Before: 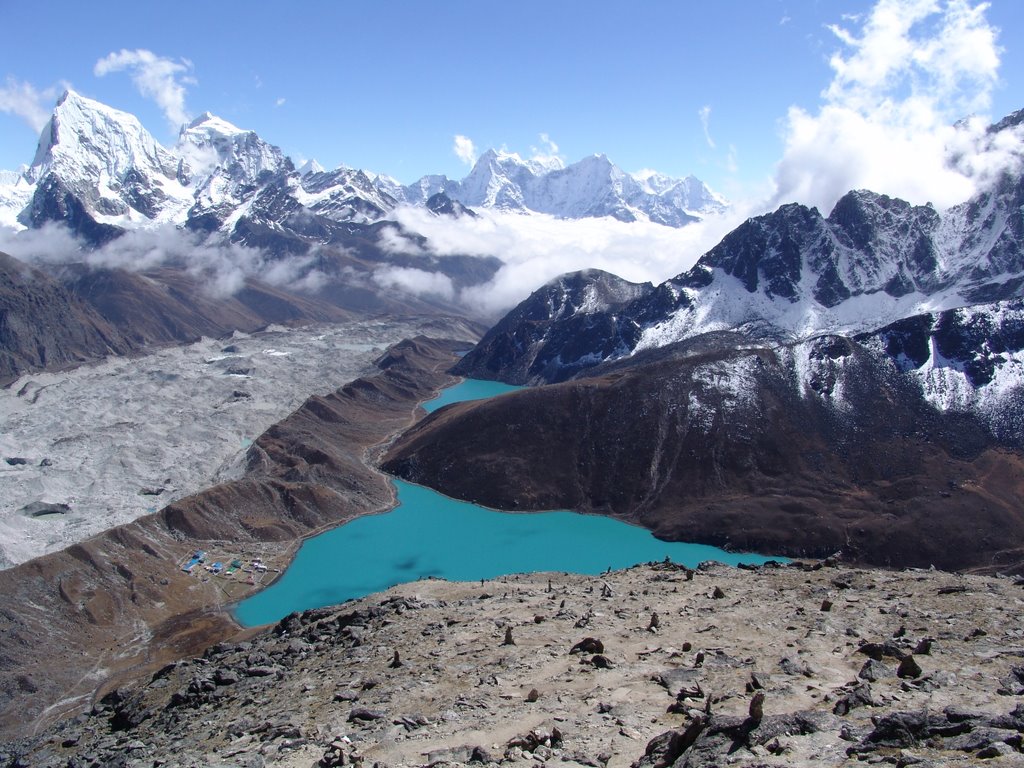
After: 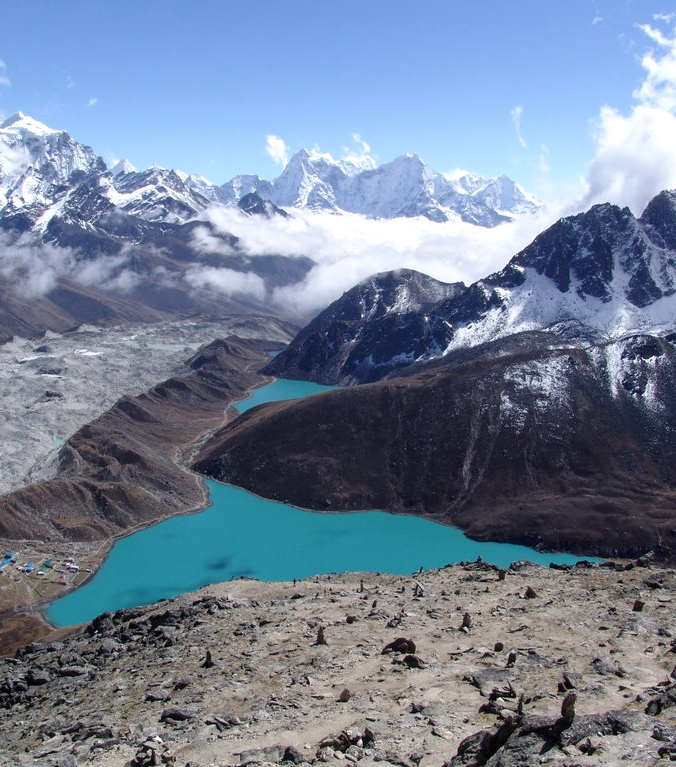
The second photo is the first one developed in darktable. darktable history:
crop and rotate: left 18.442%, right 15.508%
local contrast: highlights 100%, shadows 100%, detail 120%, midtone range 0.2
